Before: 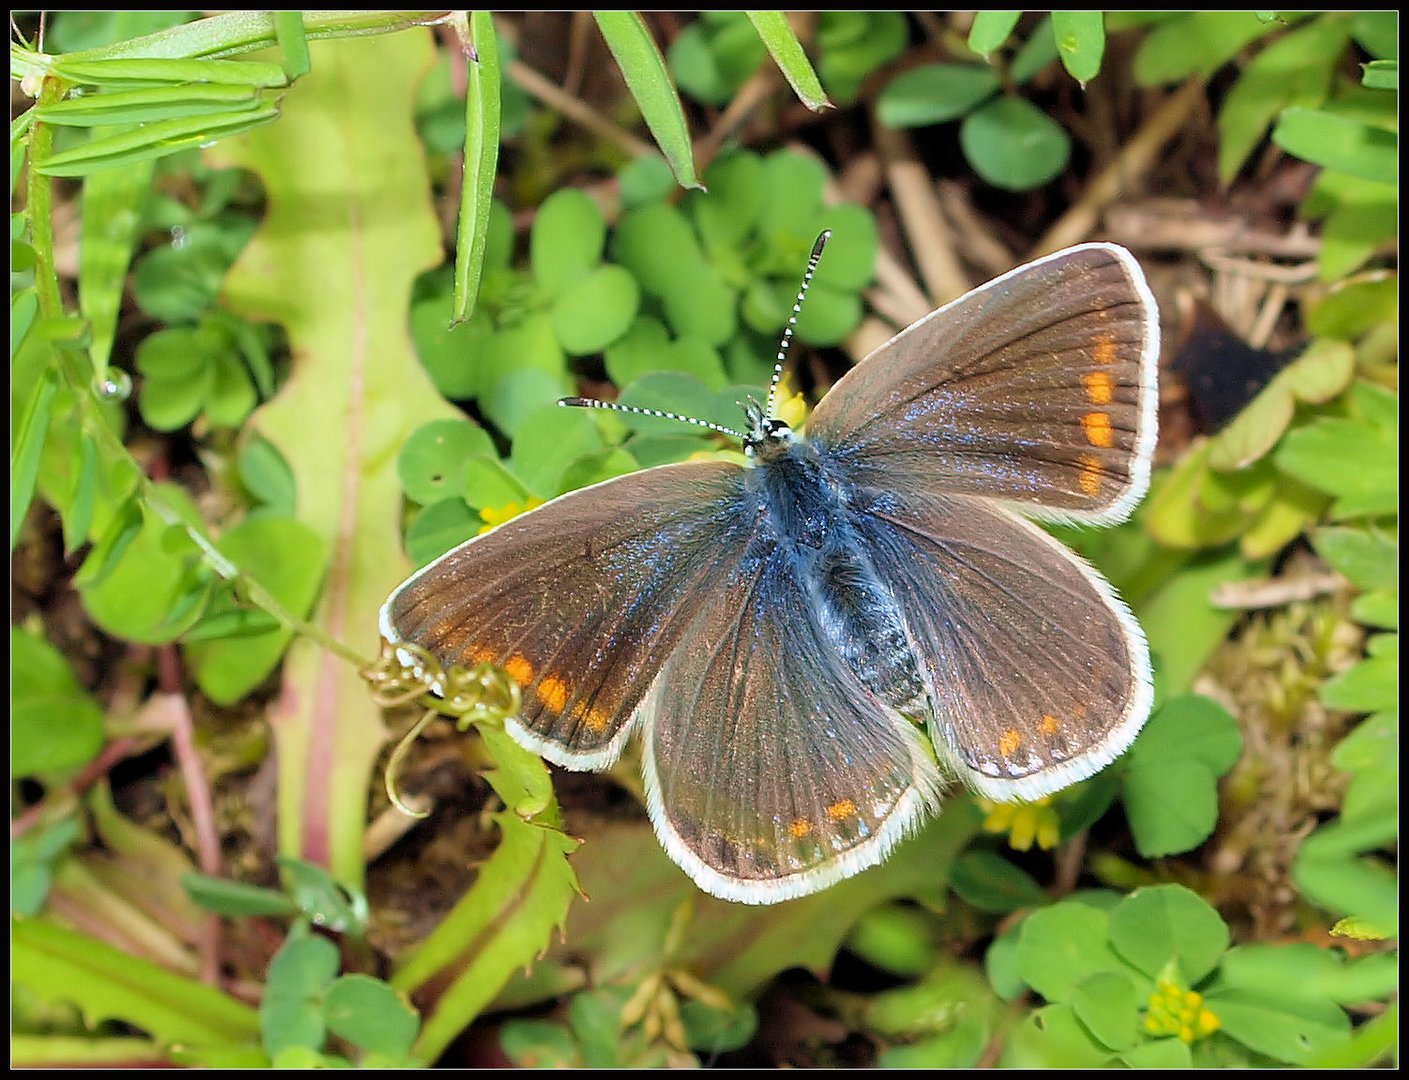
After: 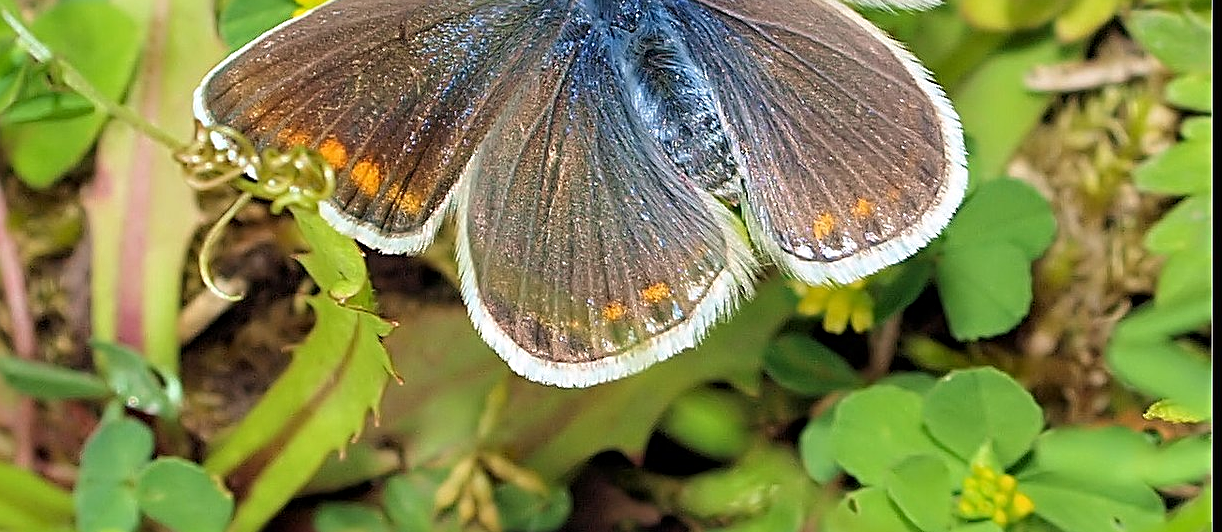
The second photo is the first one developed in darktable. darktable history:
sharpen: radius 3.994
crop and rotate: left 13.247%, top 47.874%, bottom 2.78%
